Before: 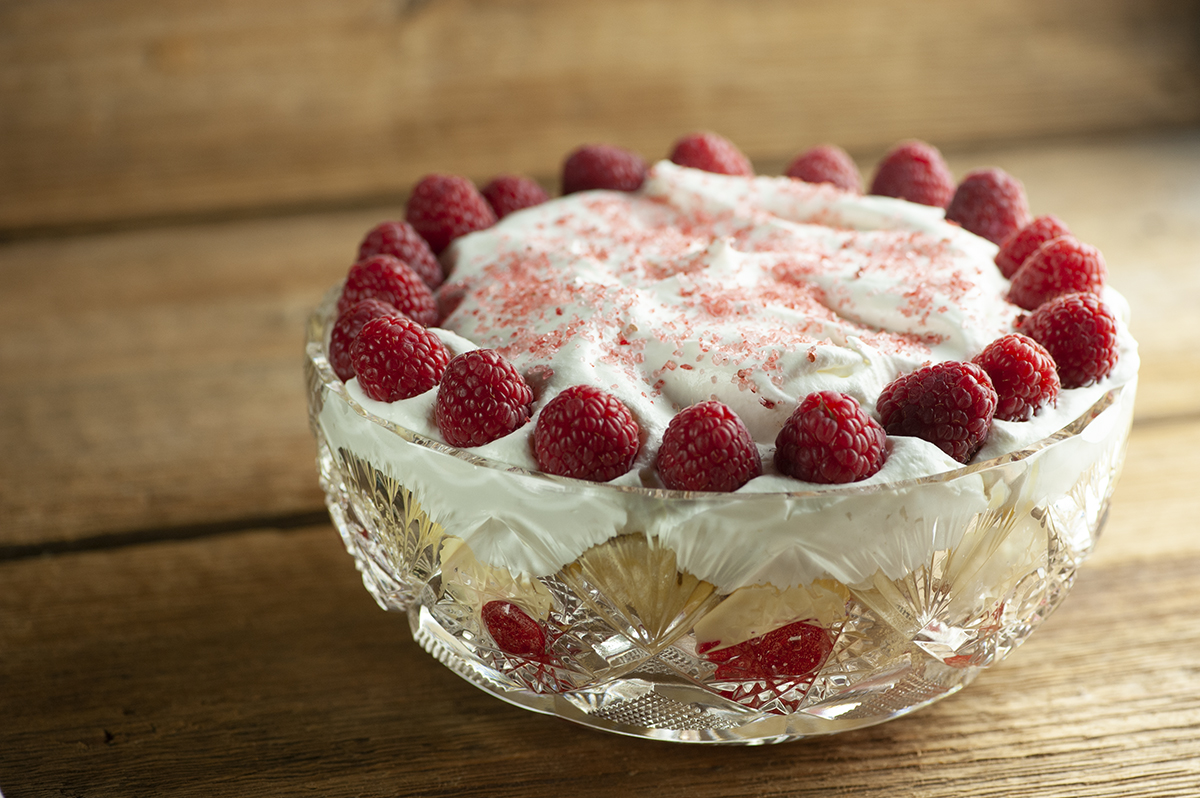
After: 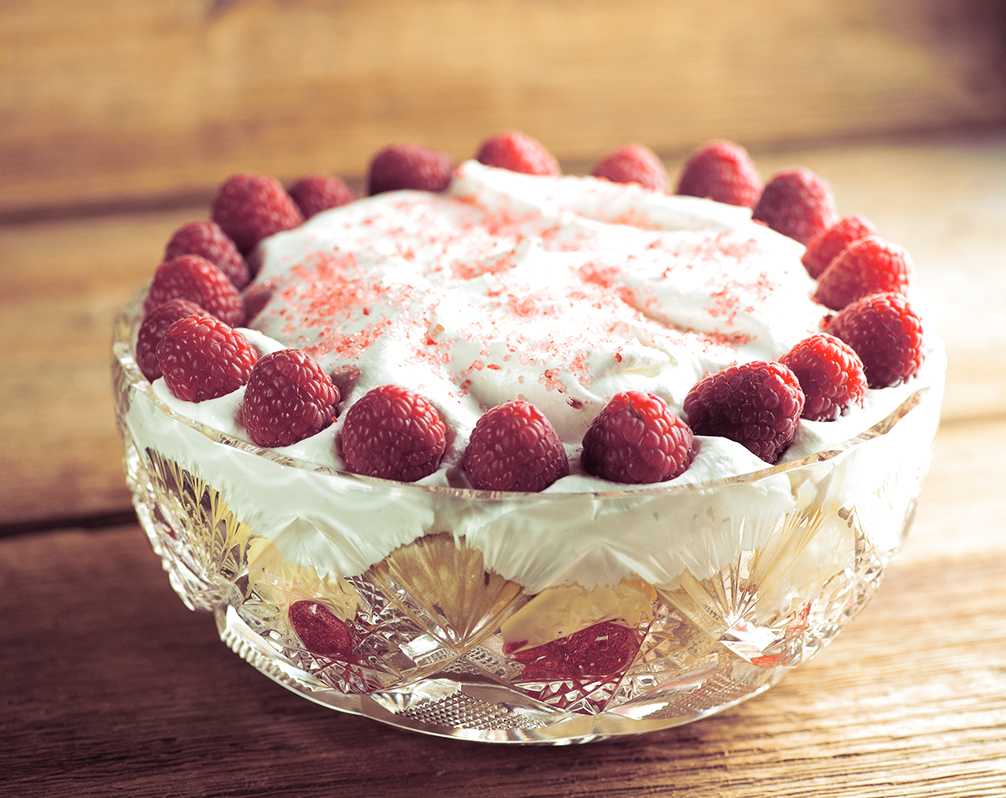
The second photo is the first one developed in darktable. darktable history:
contrast brightness saturation: brightness 0.13
crop: left 16.145%
split-toning: shadows › hue 316.8°, shadows › saturation 0.47, highlights › hue 201.6°, highlights › saturation 0, balance -41.97, compress 28.01%
tone equalizer: -8 EV -0.417 EV, -7 EV -0.389 EV, -6 EV -0.333 EV, -5 EV -0.222 EV, -3 EV 0.222 EV, -2 EV 0.333 EV, -1 EV 0.389 EV, +0 EV 0.417 EV, edges refinement/feathering 500, mask exposure compensation -1.57 EV, preserve details no
